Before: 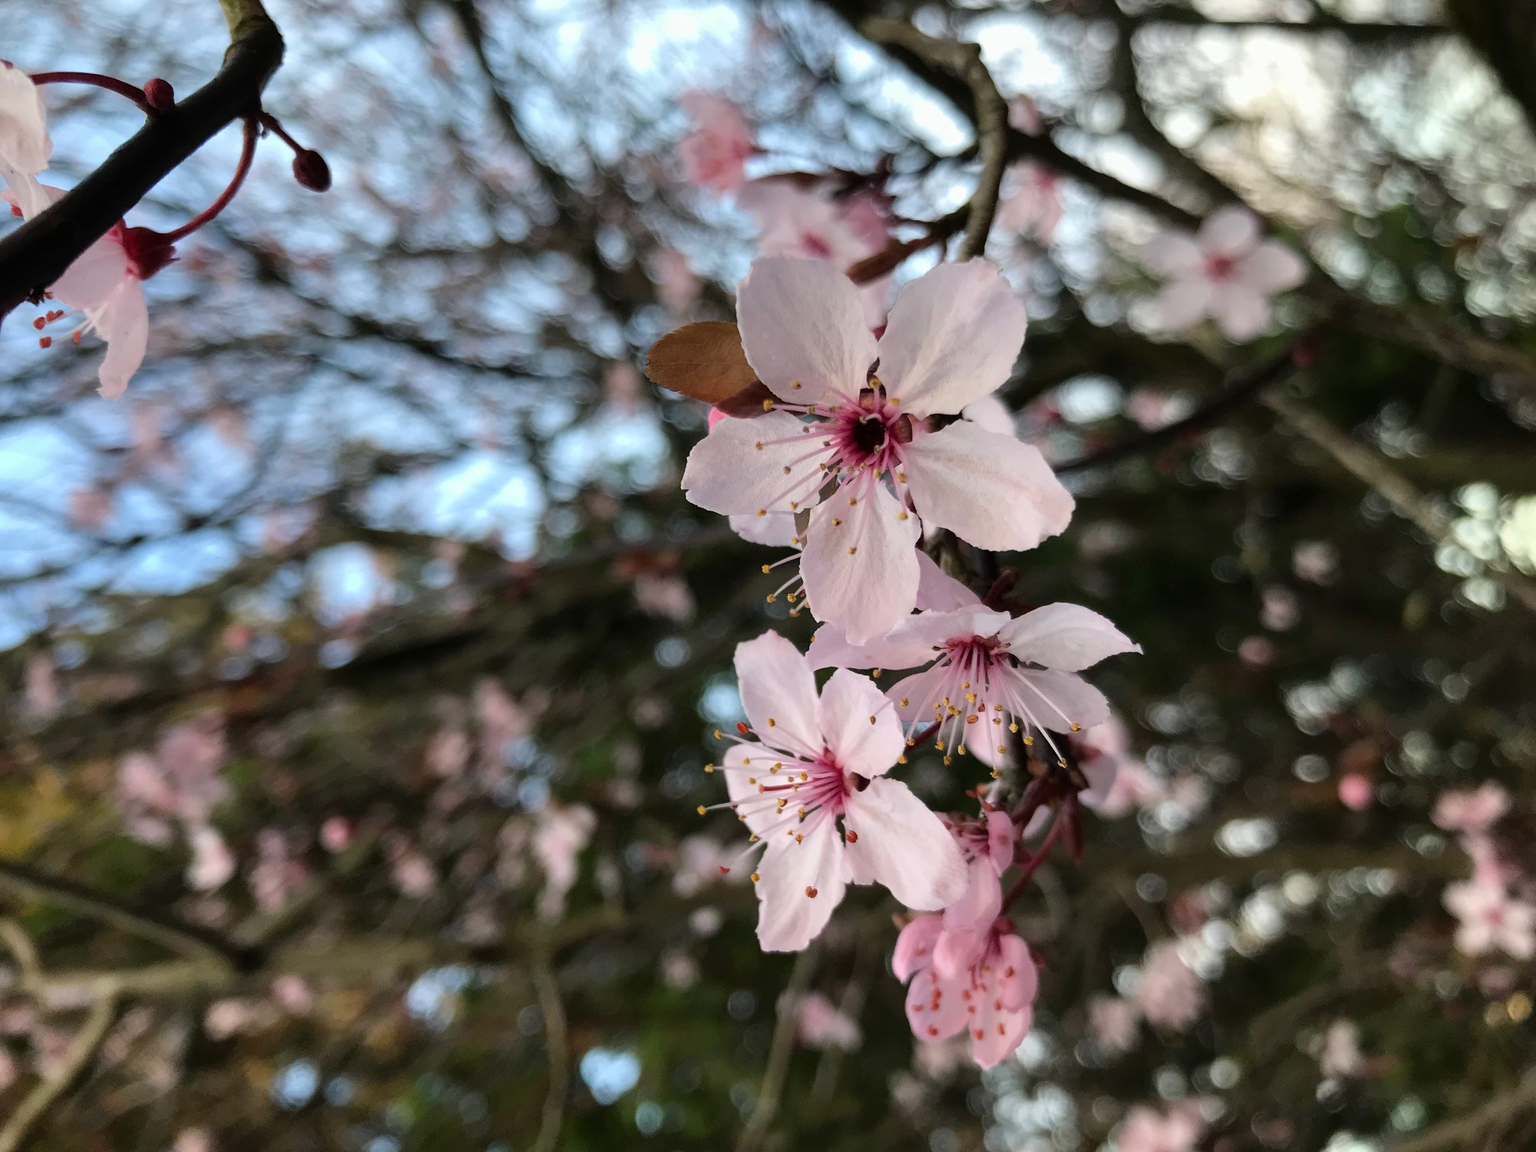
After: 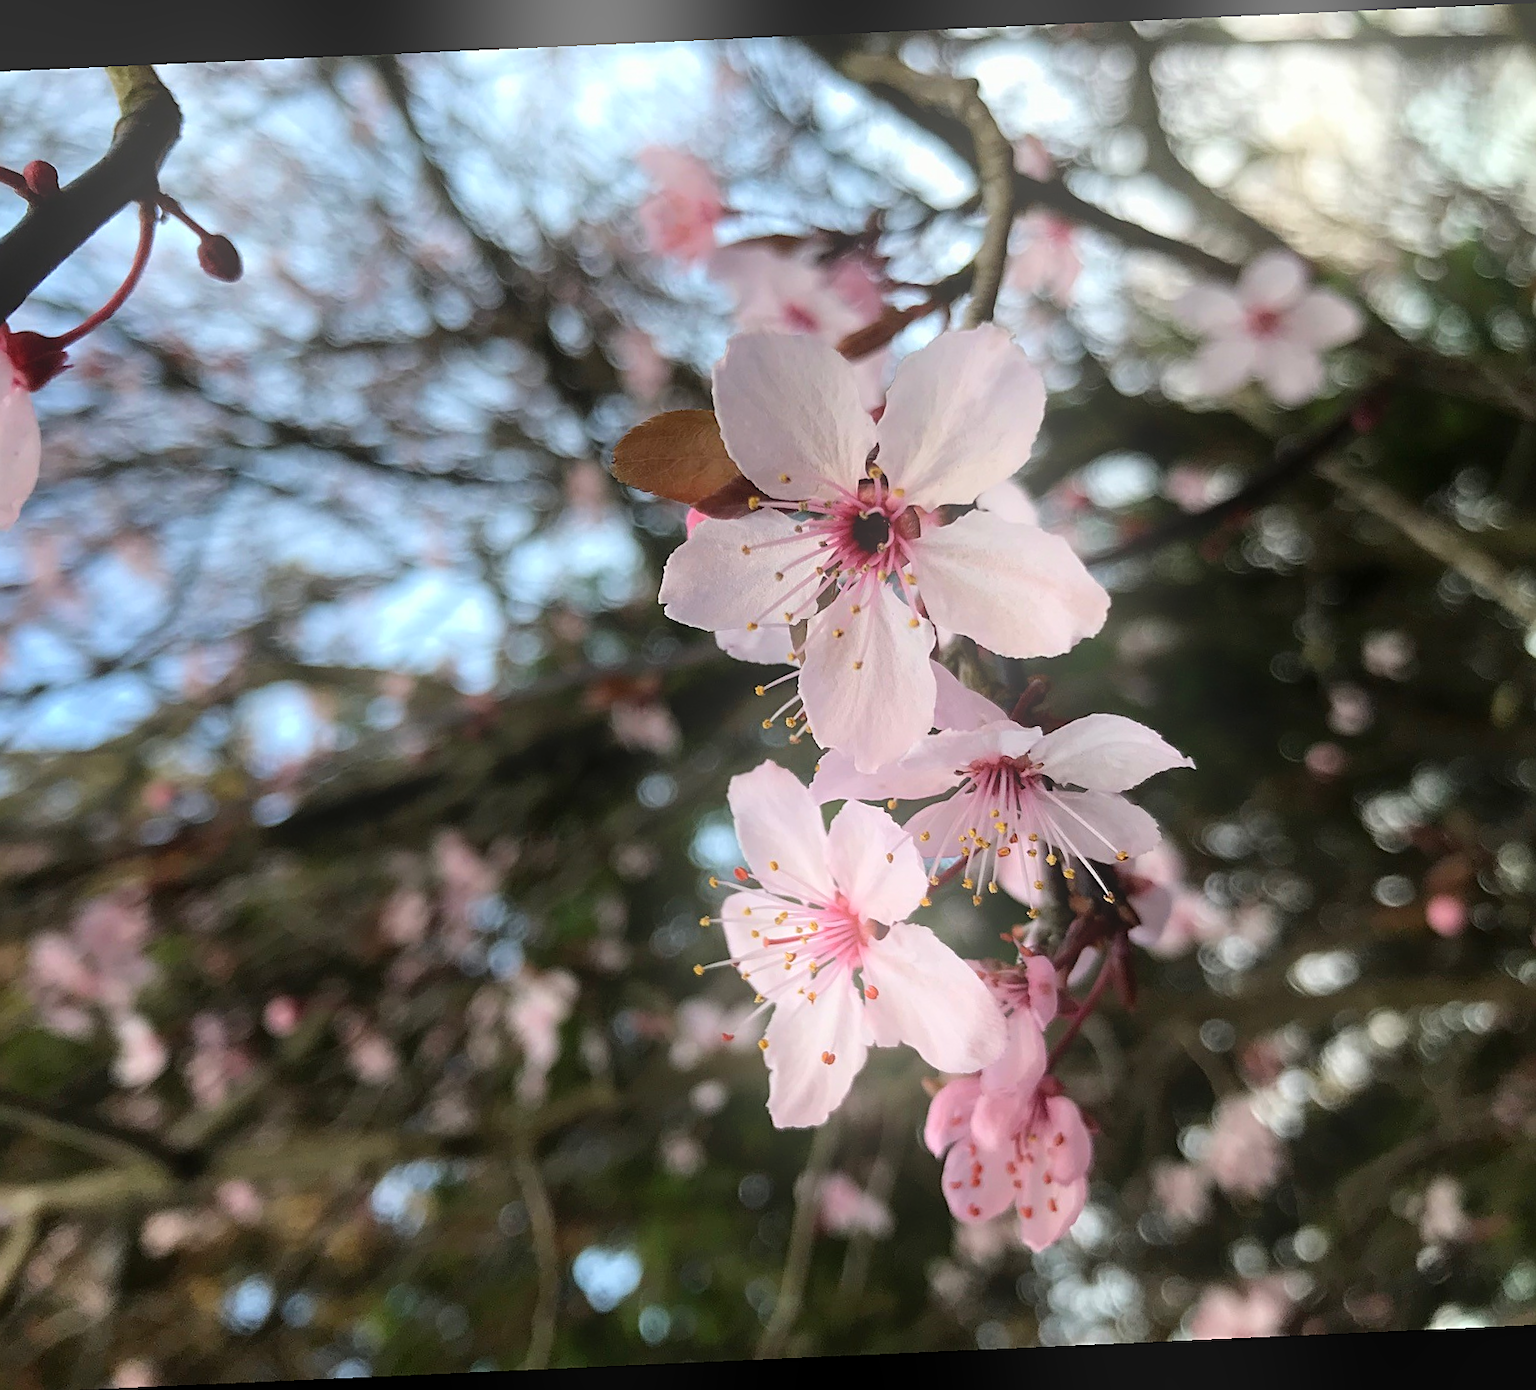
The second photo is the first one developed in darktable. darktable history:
crop: left 8.026%, right 7.374%
bloom: on, module defaults
rotate and perspective: rotation -2.56°, automatic cropping off
sharpen: on, module defaults
